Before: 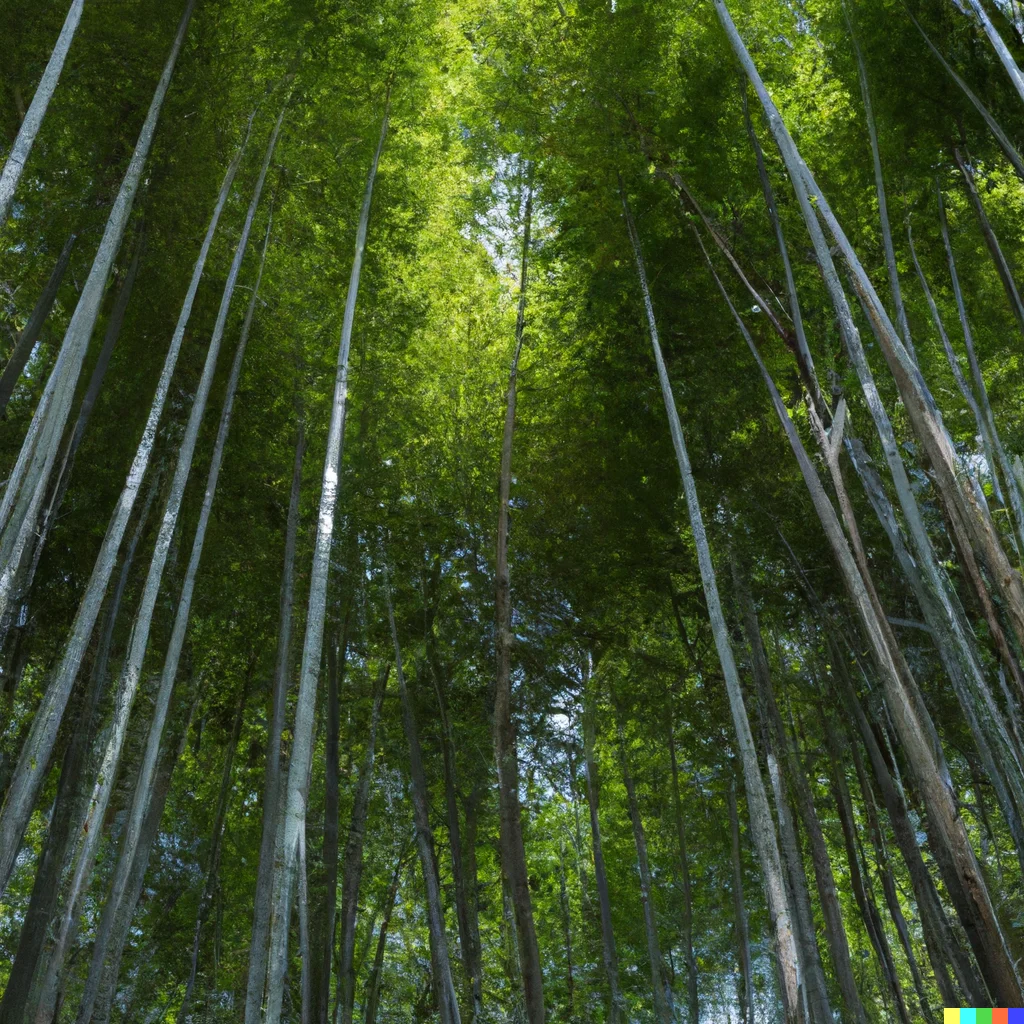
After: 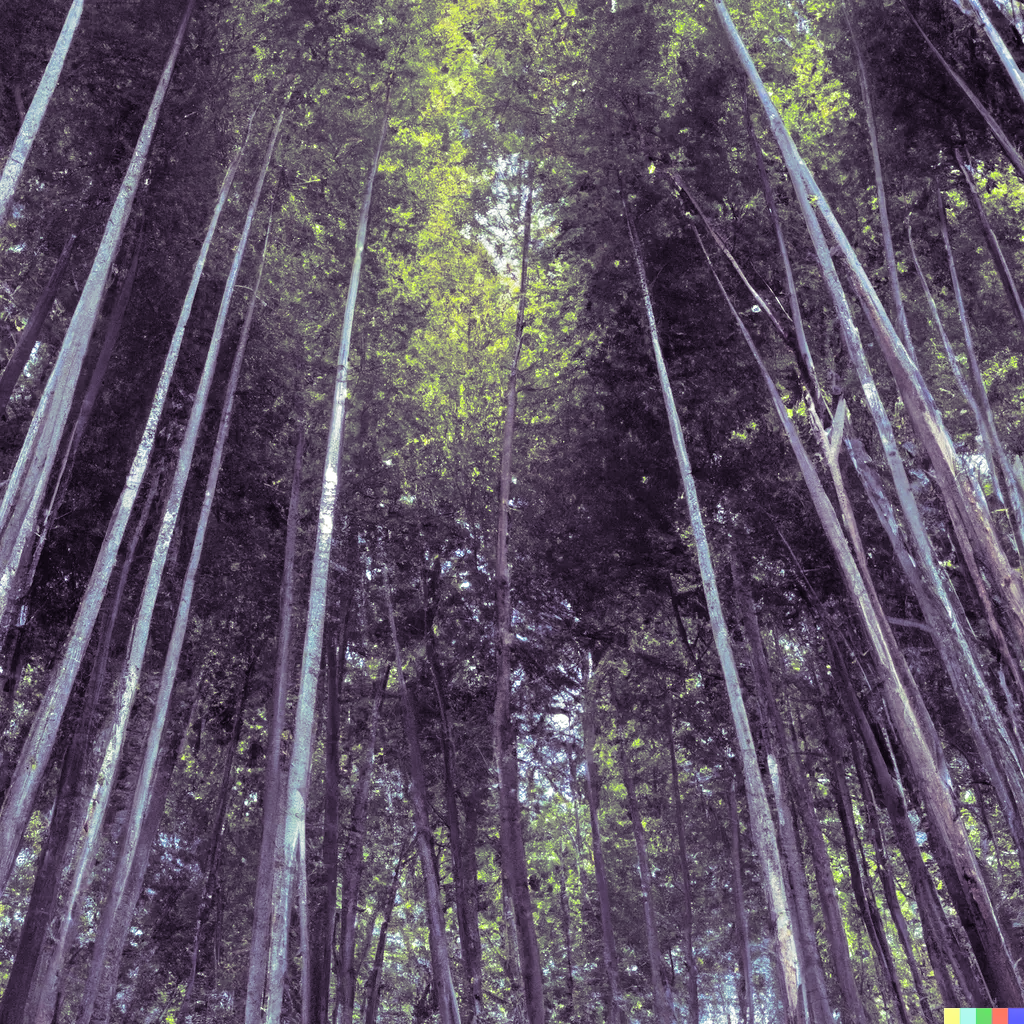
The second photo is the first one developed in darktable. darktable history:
split-toning: shadows › hue 266.4°, shadows › saturation 0.4, highlights › hue 61.2°, highlights › saturation 0.3, compress 0%
tone equalizer: -7 EV 0.15 EV, -6 EV 0.6 EV, -5 EV 1.15 EV, -4 EV 1.33 EV, -3 EV 1.15 EV, -2 EV 0.6 EV, -1 EV 0.15 EV, mask exposure compensation -0.5 EV
